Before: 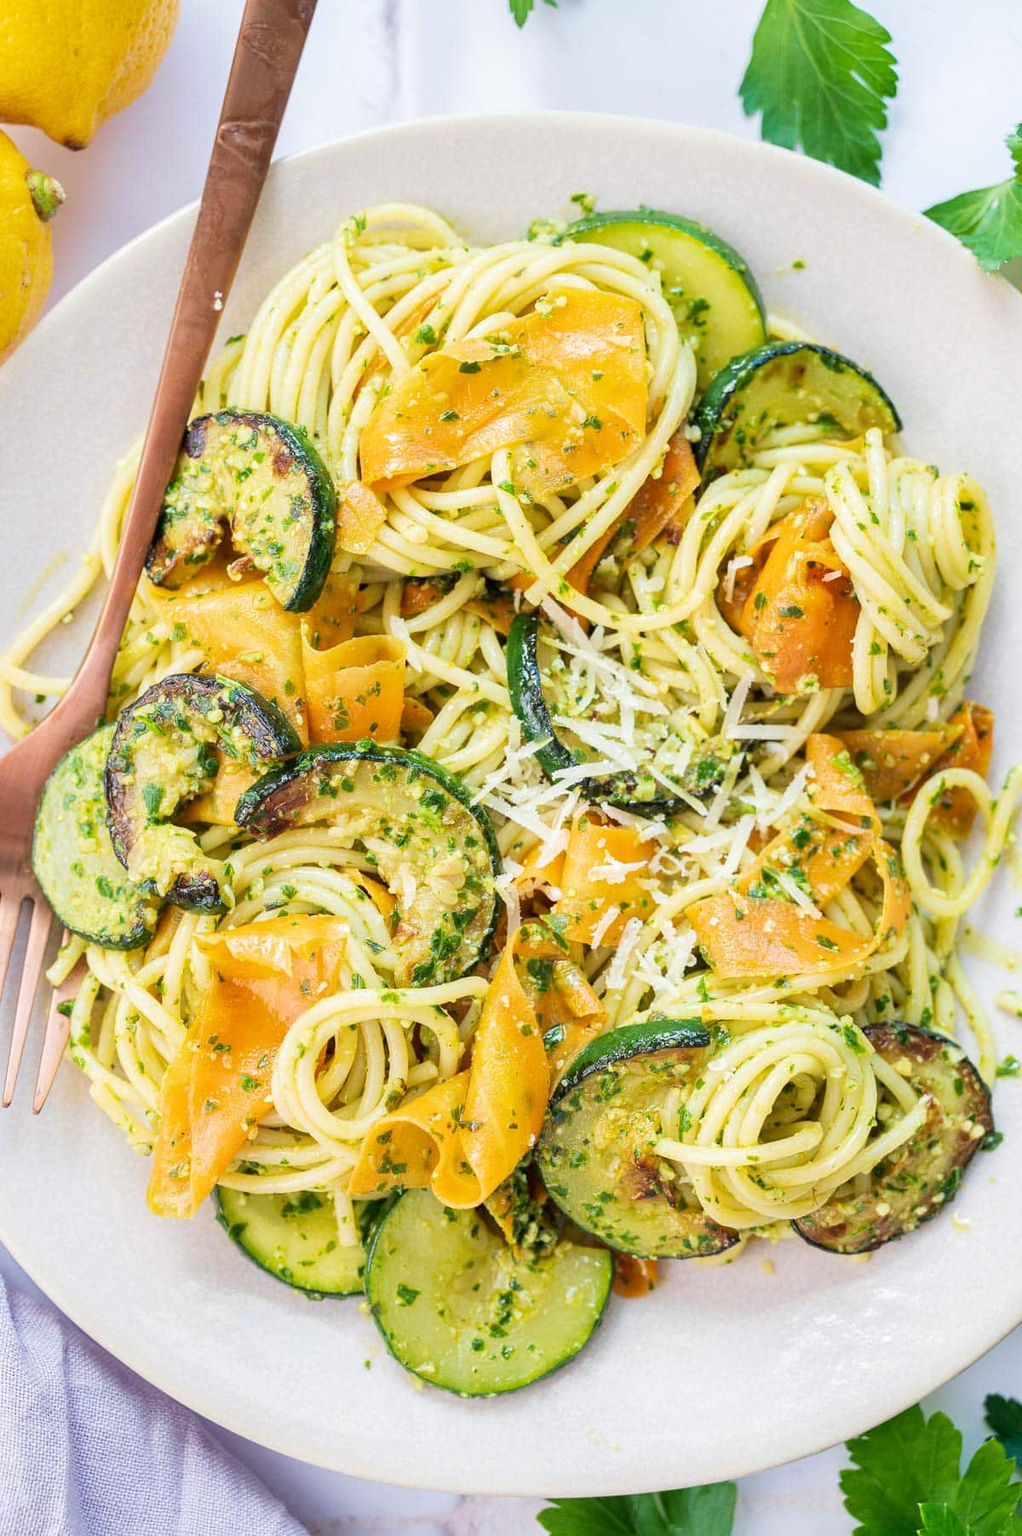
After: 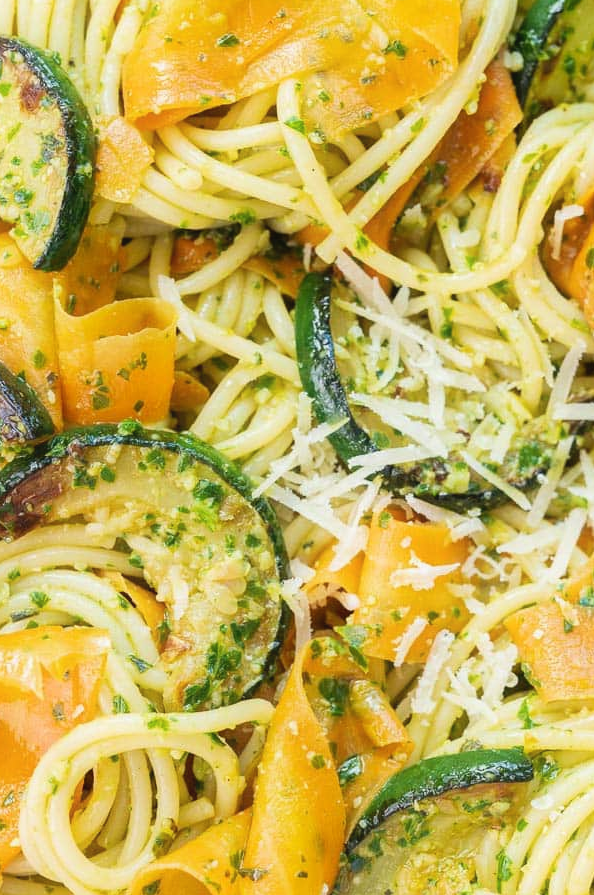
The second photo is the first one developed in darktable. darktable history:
crop: left 25.041%, top 24.876%, right 25.422%, bottom 25.485%
contrast equalizer: octaves 7, y [[0.6 ×6], [0.55 ×6], [0 ×6], [0 ×6], [0 ×6]], mix -0.282
